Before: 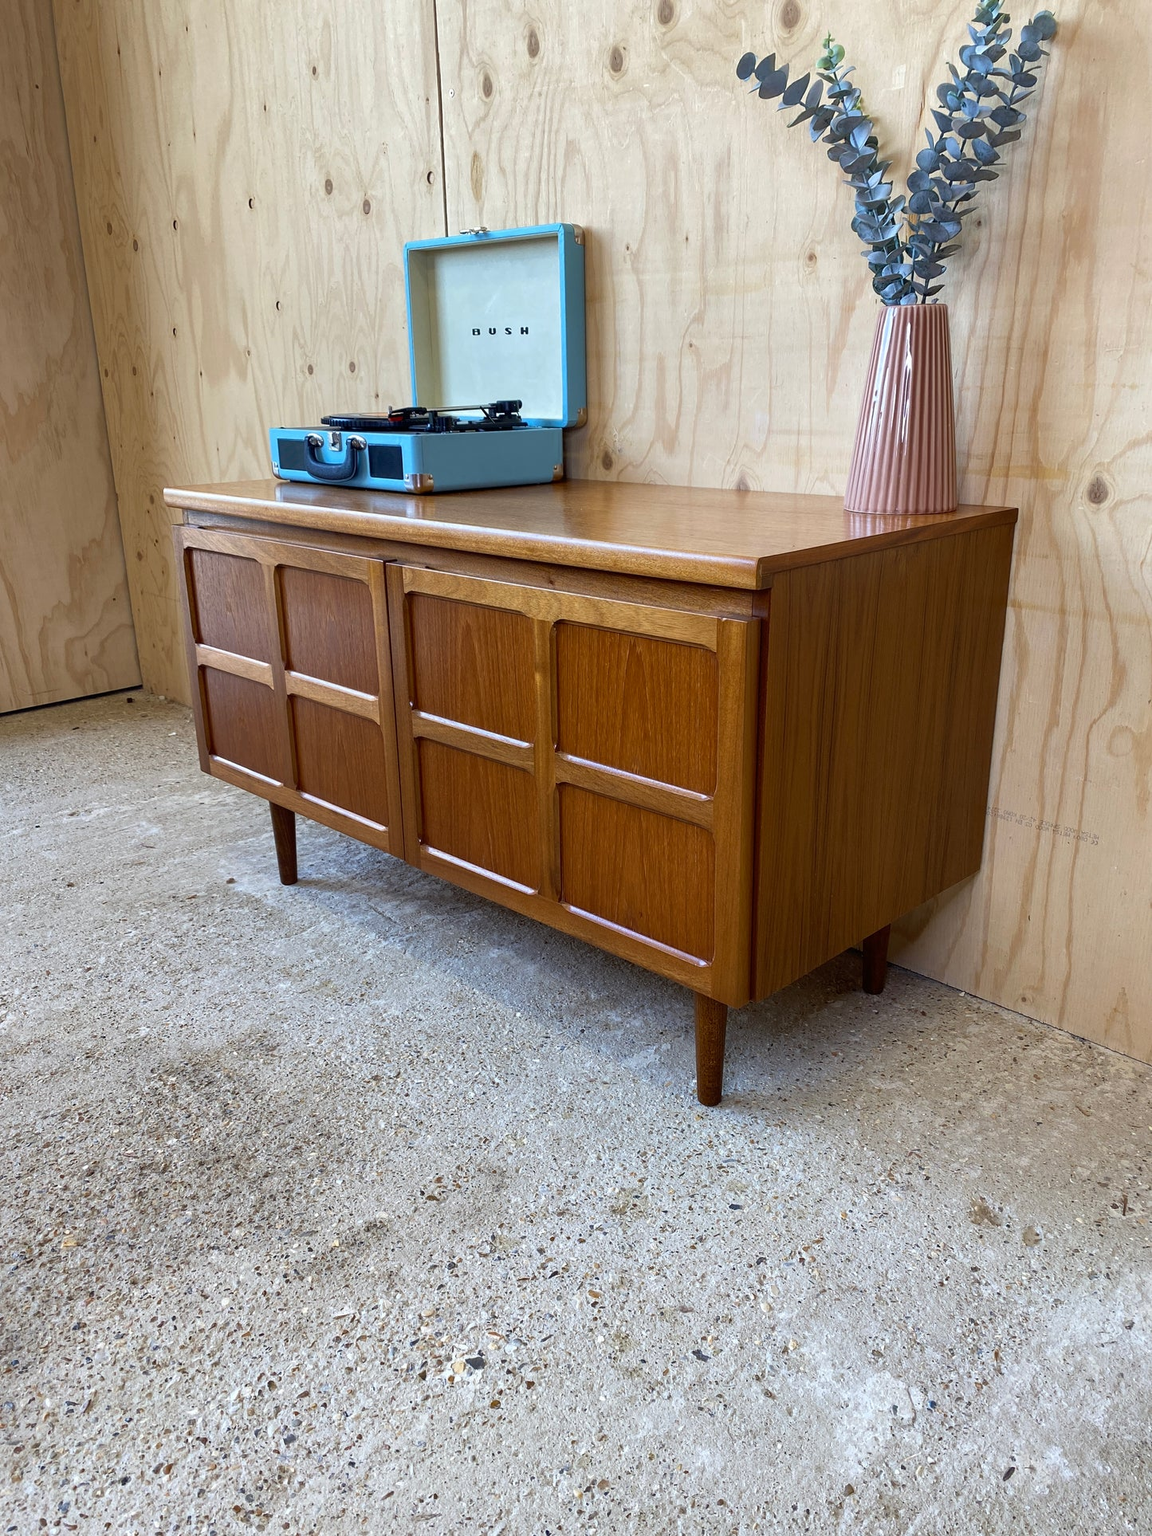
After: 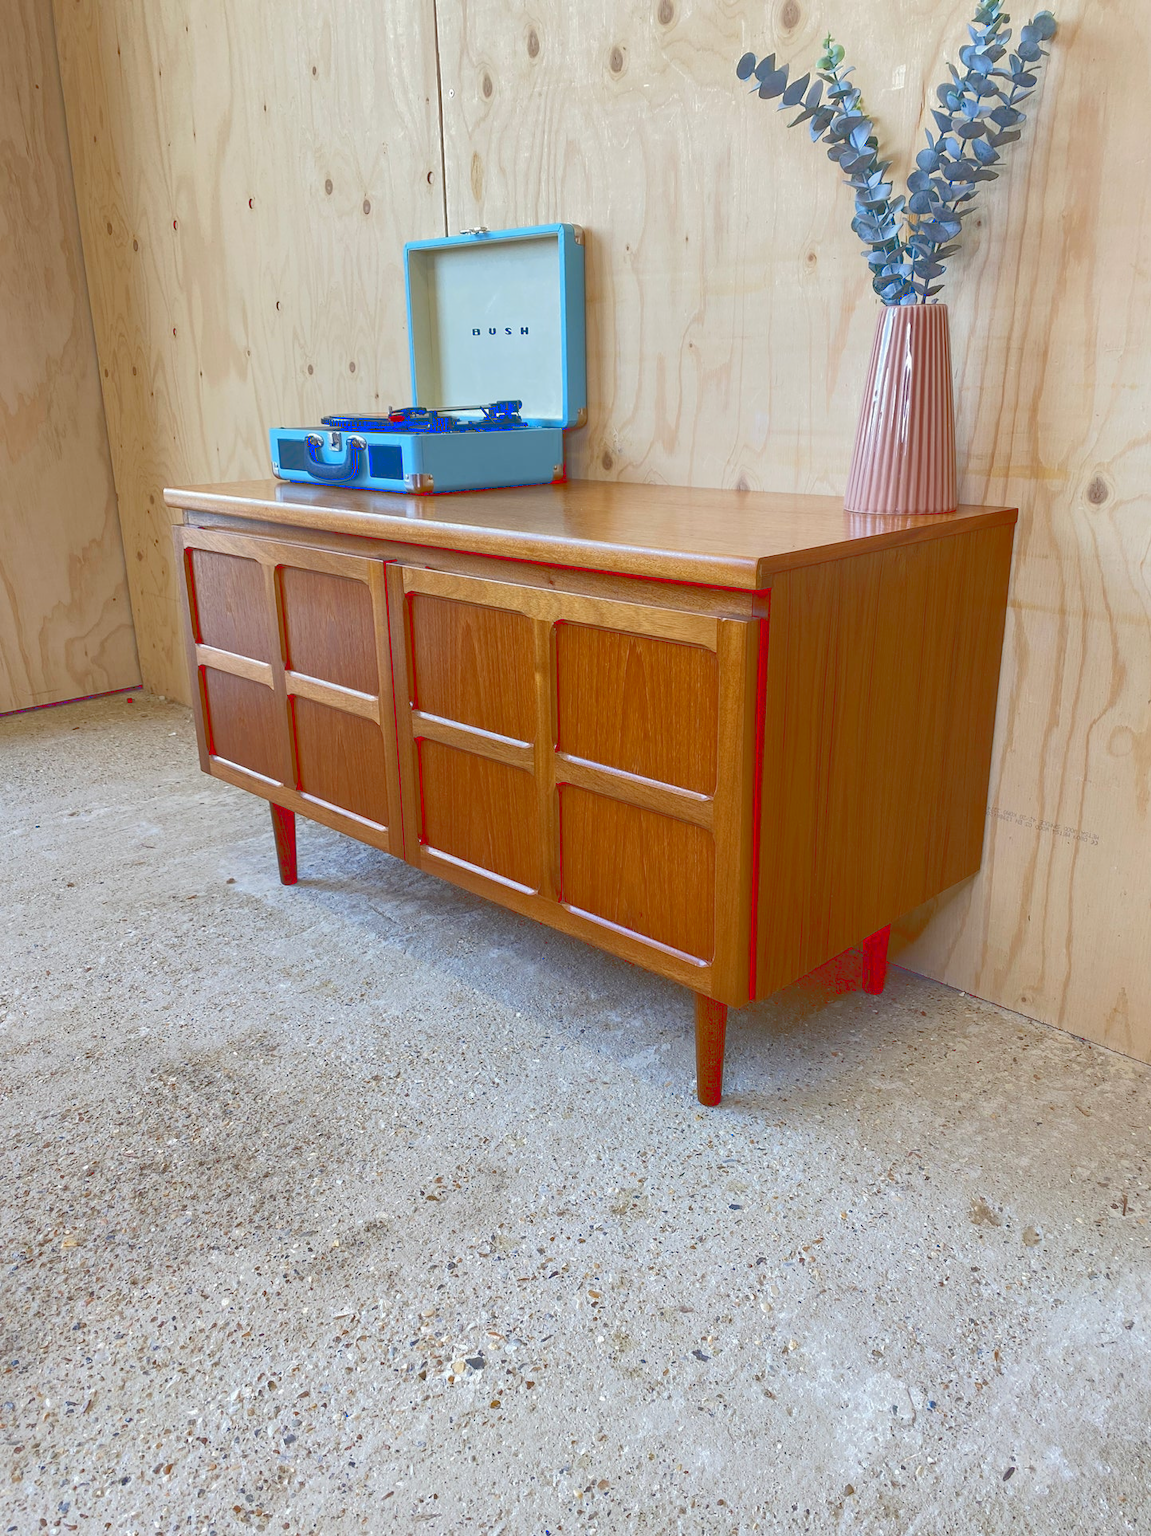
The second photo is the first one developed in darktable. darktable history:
tone curve: curves: ch0 [(0, 0) (0.003, 0.277) (0.011, 0.277) (0.025, 0.279) (0.044, 0.282) (0.069, 0.286) (0.1, 0.289) (0.136, 0.294) (0.177, 0.318) (0.224, 0.345) (0.277, 0.379) (0.335, 0.425) (0.399, 0.481) (0.468, 0.542) (0.543, 0.594) (0.623, 0.662) (0.709, 0.731) (0.801, 0.792) (0.898, 0.851) (1, 1)], color space Lab, linked channels, preserve colors none
